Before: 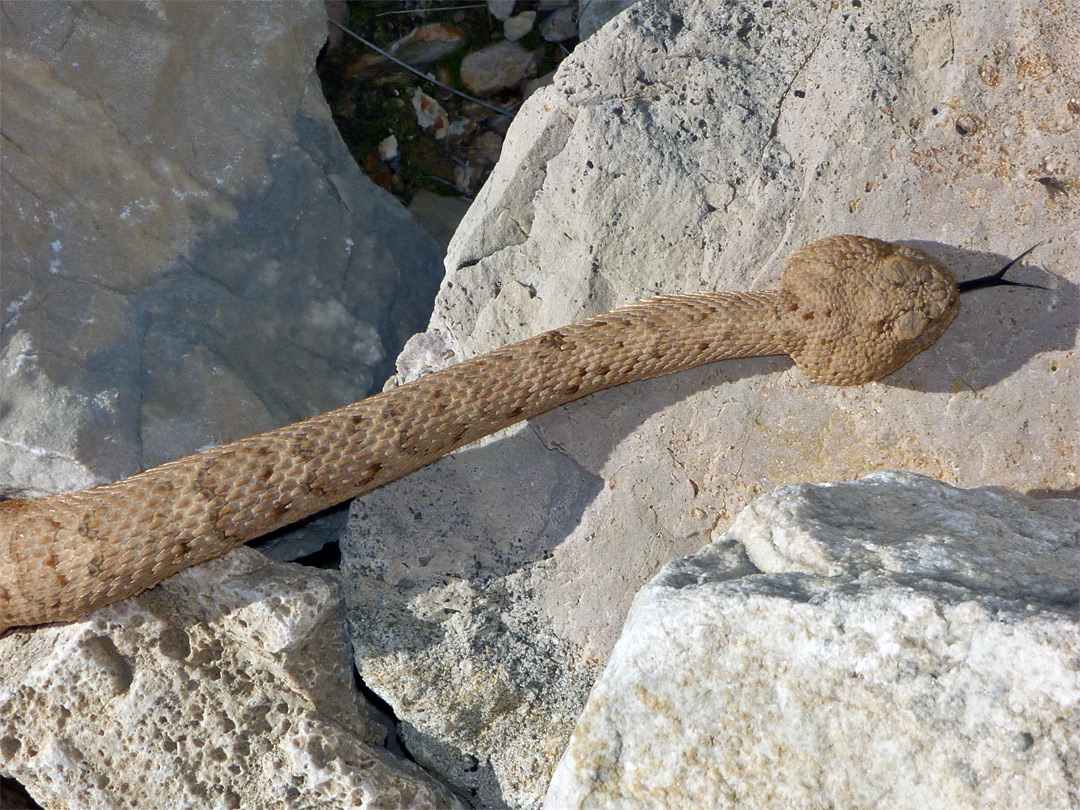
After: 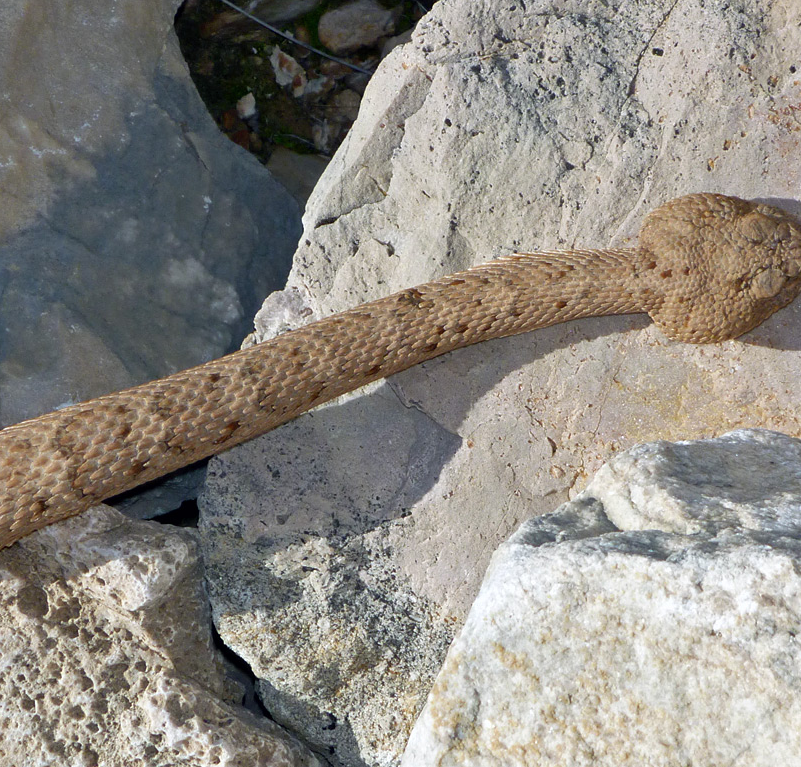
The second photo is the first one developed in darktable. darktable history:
crop and rotate: left 13.15%, top 5.251%, right 12.609%
contrast brightness saturation: contrast 0.05
